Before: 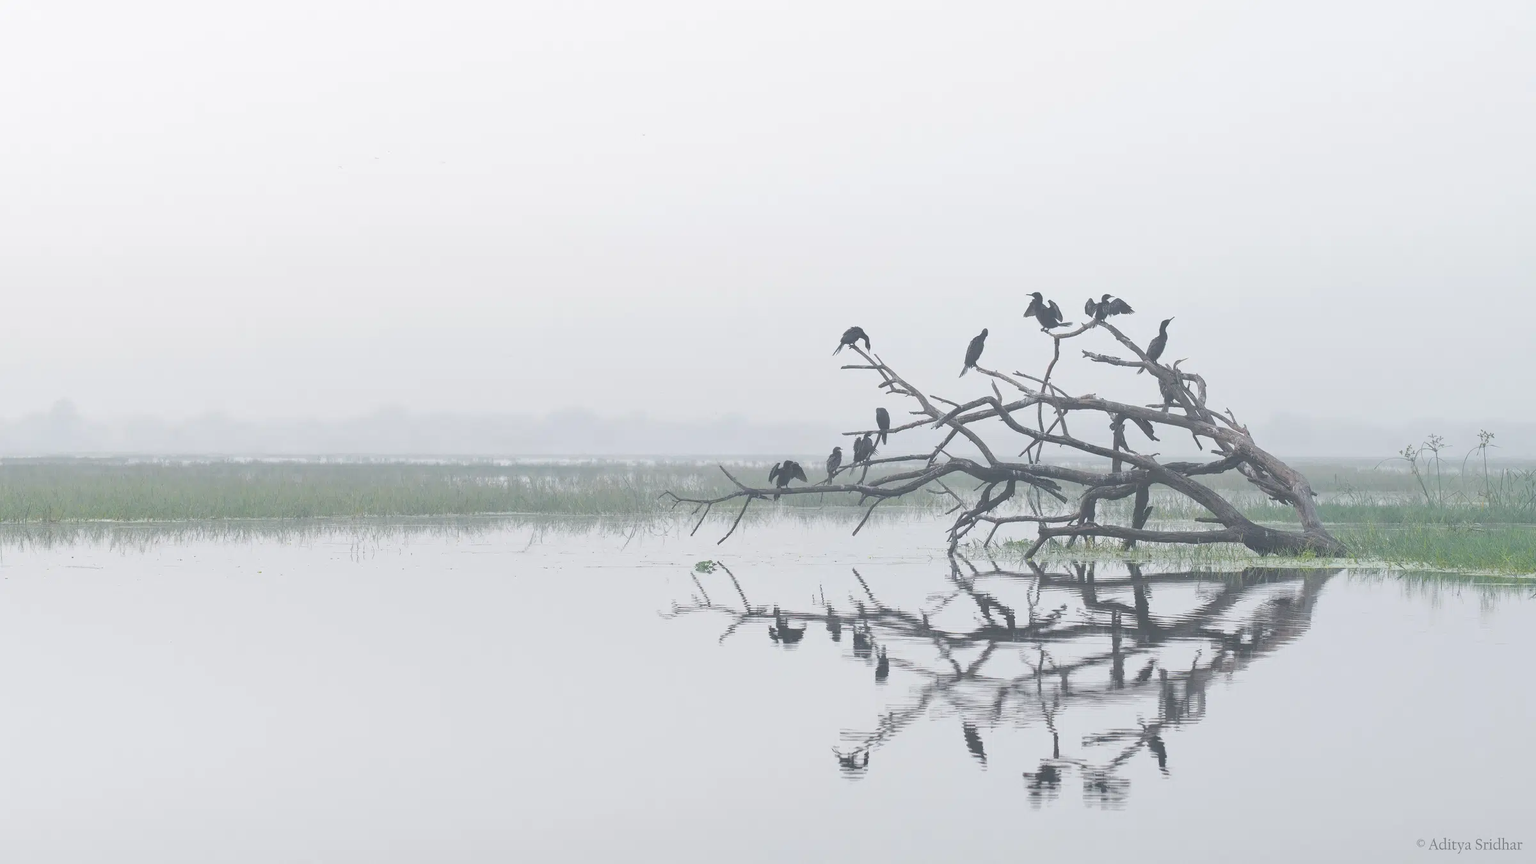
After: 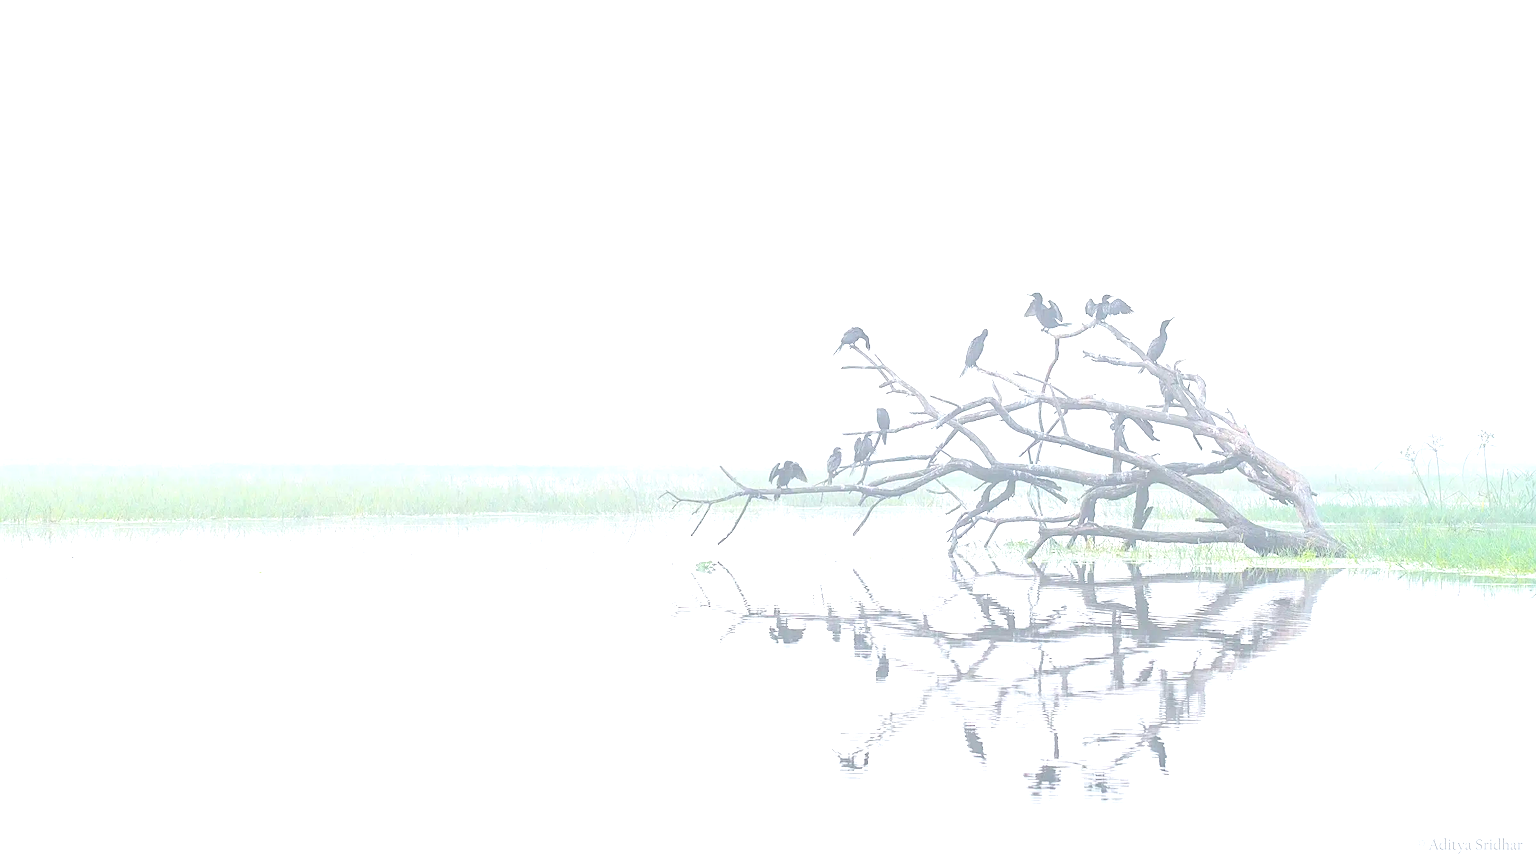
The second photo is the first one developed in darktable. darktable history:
exposure: black level correction 0, exposure 1.4 EV, compensate highlight preservation false
sharpen: on, module defaults
contrast brightness saturation: contrast 0.1, brightness 0.3, saturation 0.14
